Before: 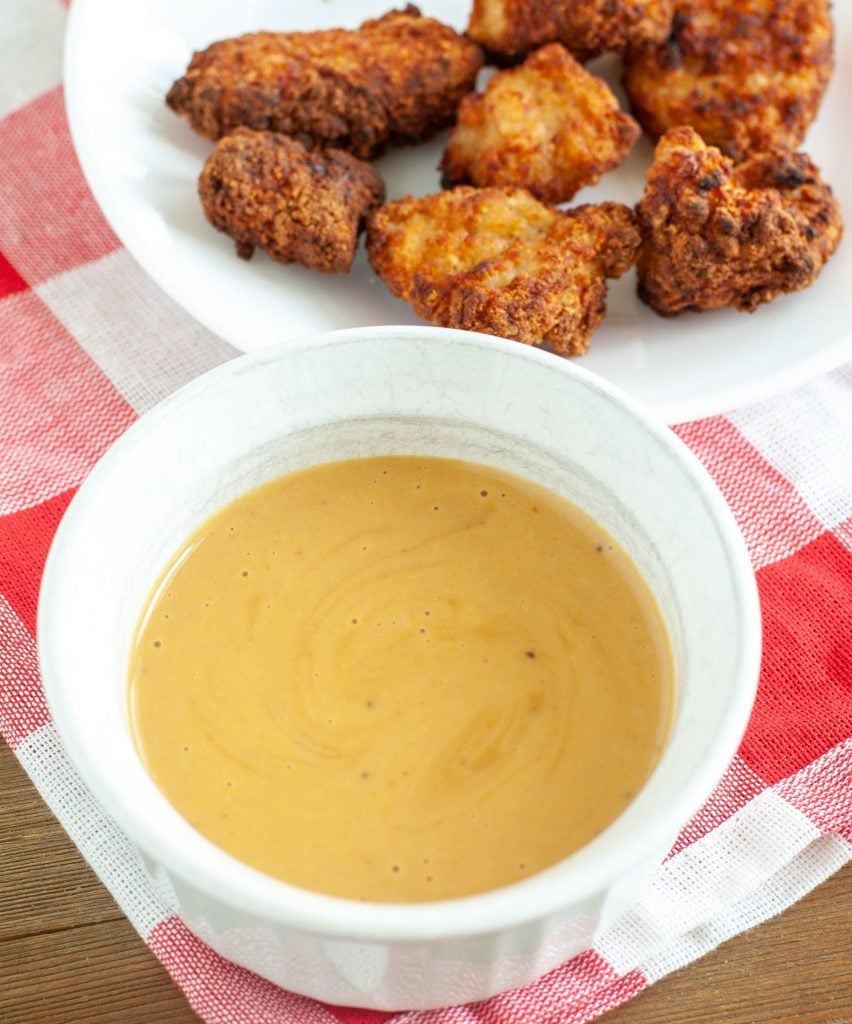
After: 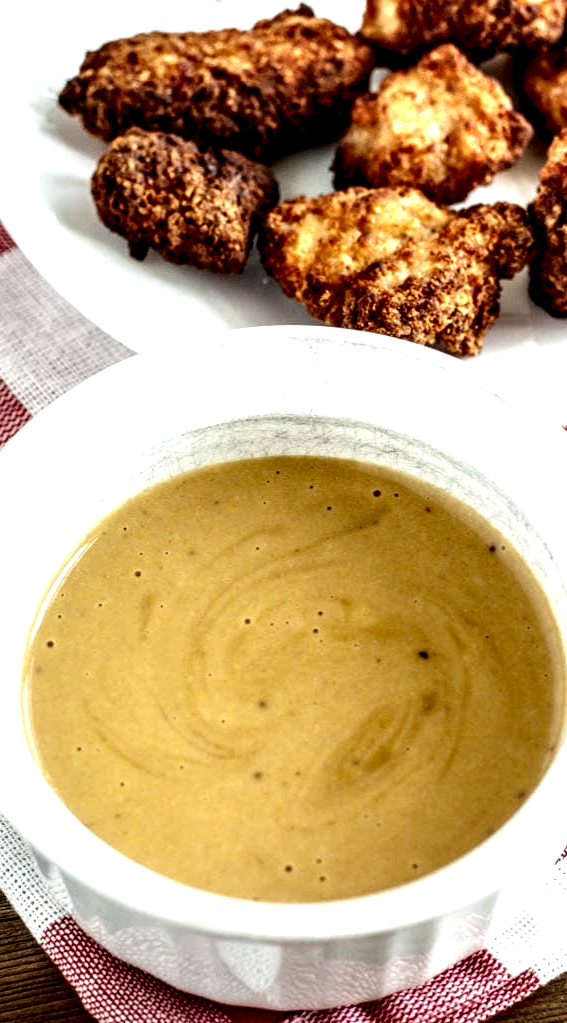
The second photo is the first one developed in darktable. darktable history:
local contrast: highlights 115%, shadows 42%, detail 293%
contrast brightness saturation: contrast 0.07
crop and rotate: left 12.673%, right 20.66%
